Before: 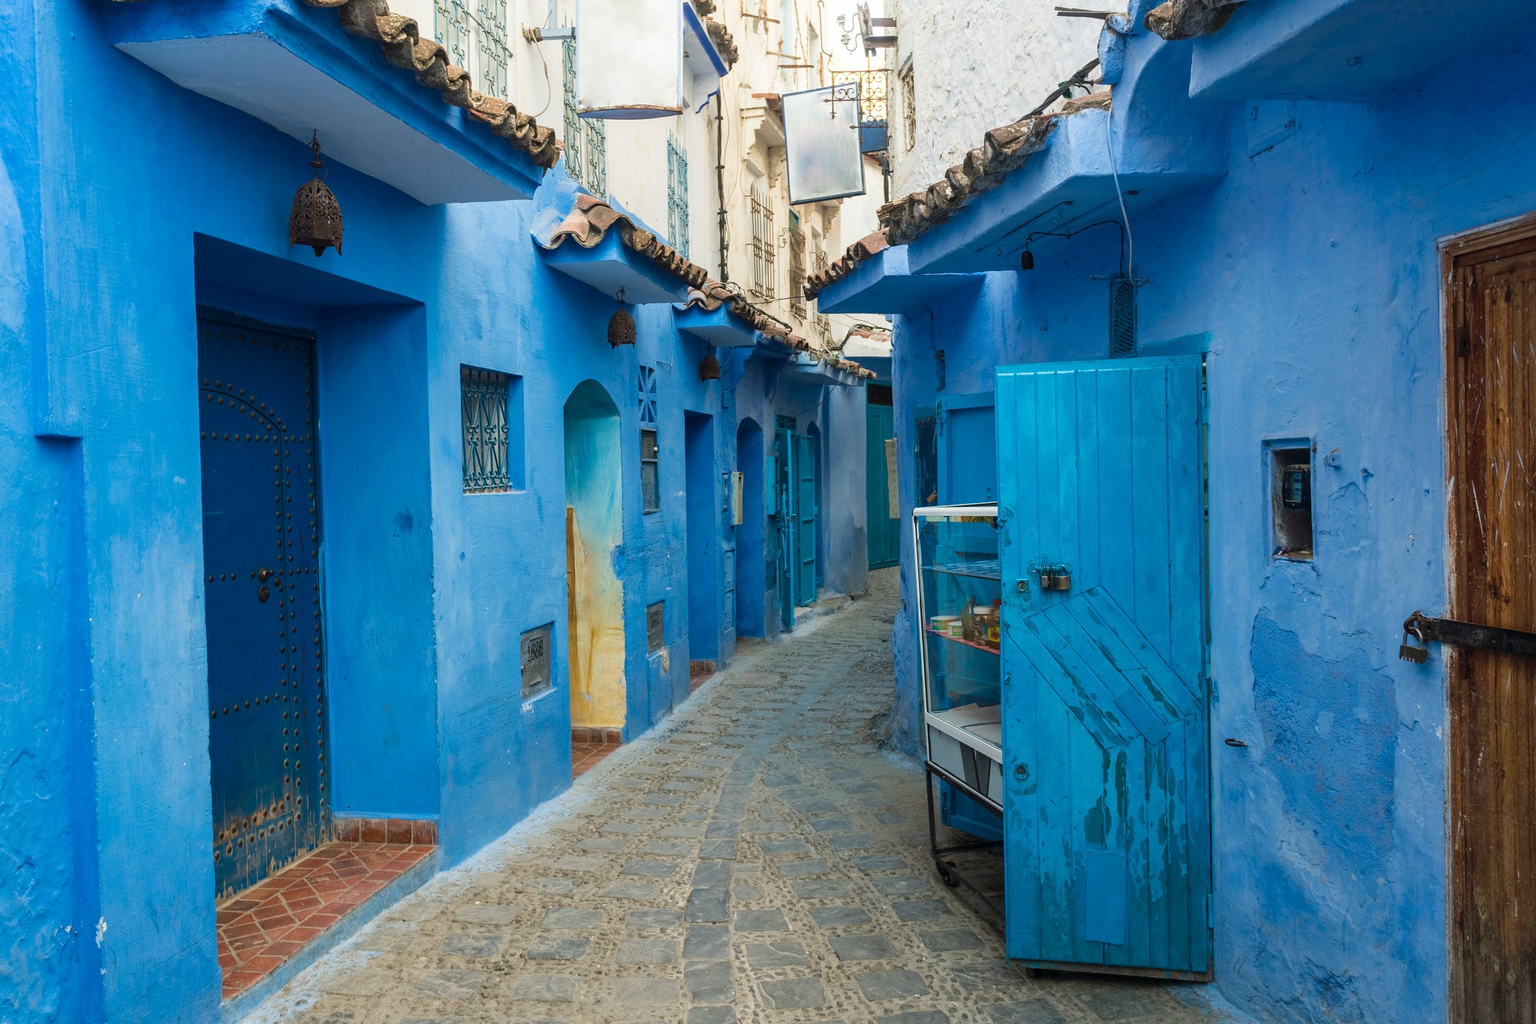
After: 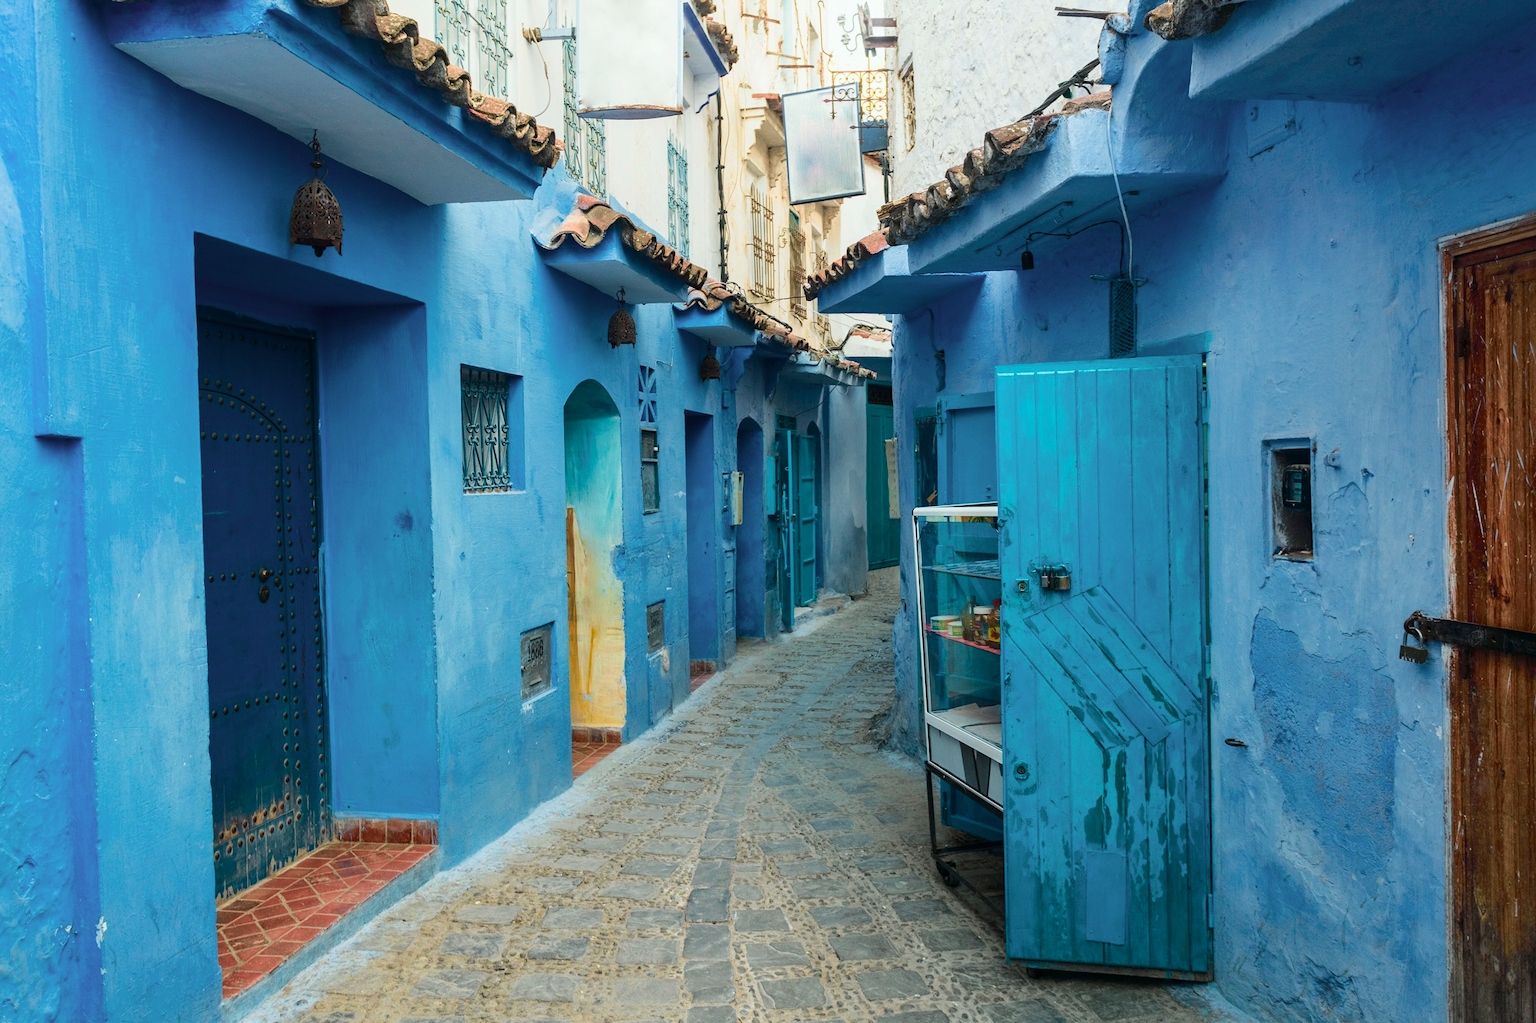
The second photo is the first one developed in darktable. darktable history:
tone curve: curves: ch0 [(0, 0.003) (0.056, 0.041) (0.211, 0.187) (0.482, 0.519) (0.836, 0.864) (0.997, 0.984)]; ch1 [(0, 0) (0.276, 0.206) (0.393, 0.364) (0.482, 0.471) (0.506, 0.5) (0.523, 0.523) (0.572, 0.604) (0.635, 0.665) (0.695, 0.759) (1, 1)]; ch2 [(0, 0) (0.438, 0.456) (0.473, 0.47) (0.503, 0.503) (0.536, 0.527) (0.562, 0.584) (0.612, 0.61) (0.679, 0.72) (1, 1)], color space Lab, independent channels, preserve colors none
